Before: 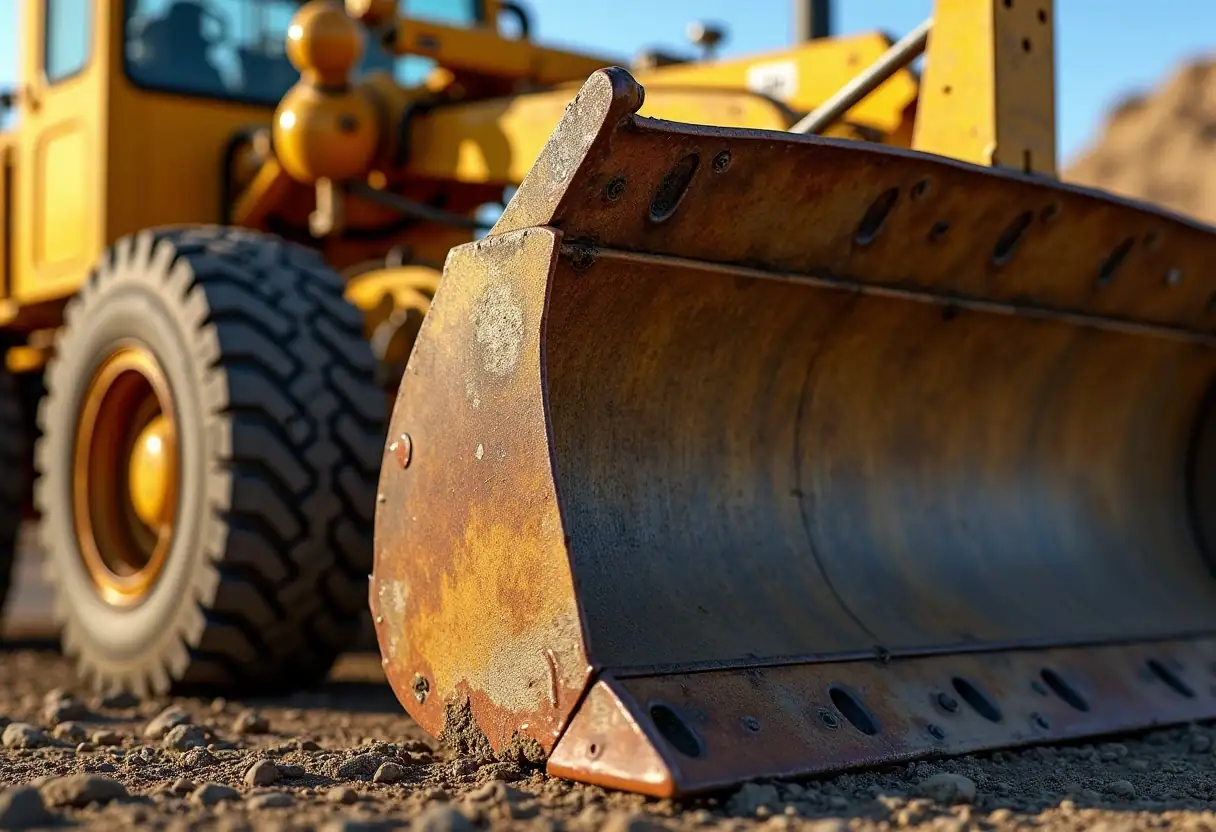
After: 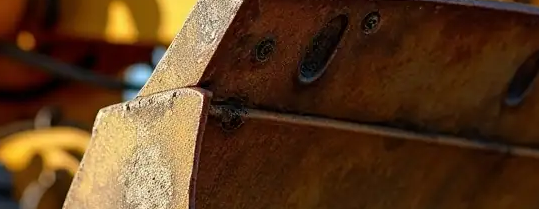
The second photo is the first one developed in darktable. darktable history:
crop: left 28.878%, top 16.812%, right 26.789%, bottom 57.967%
